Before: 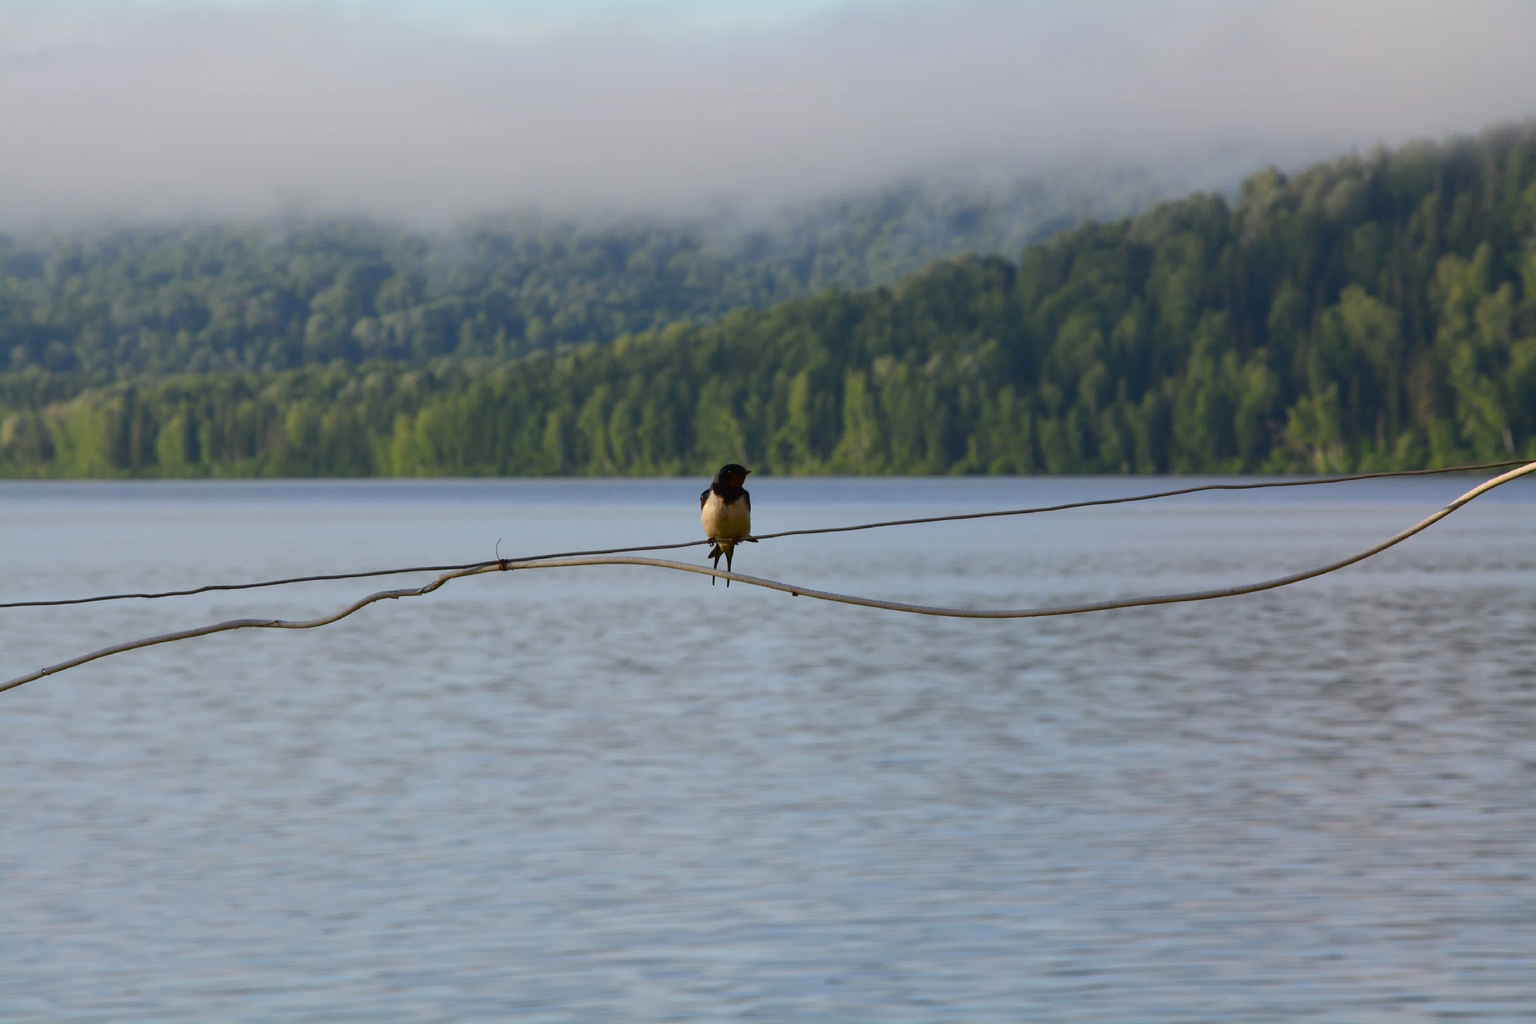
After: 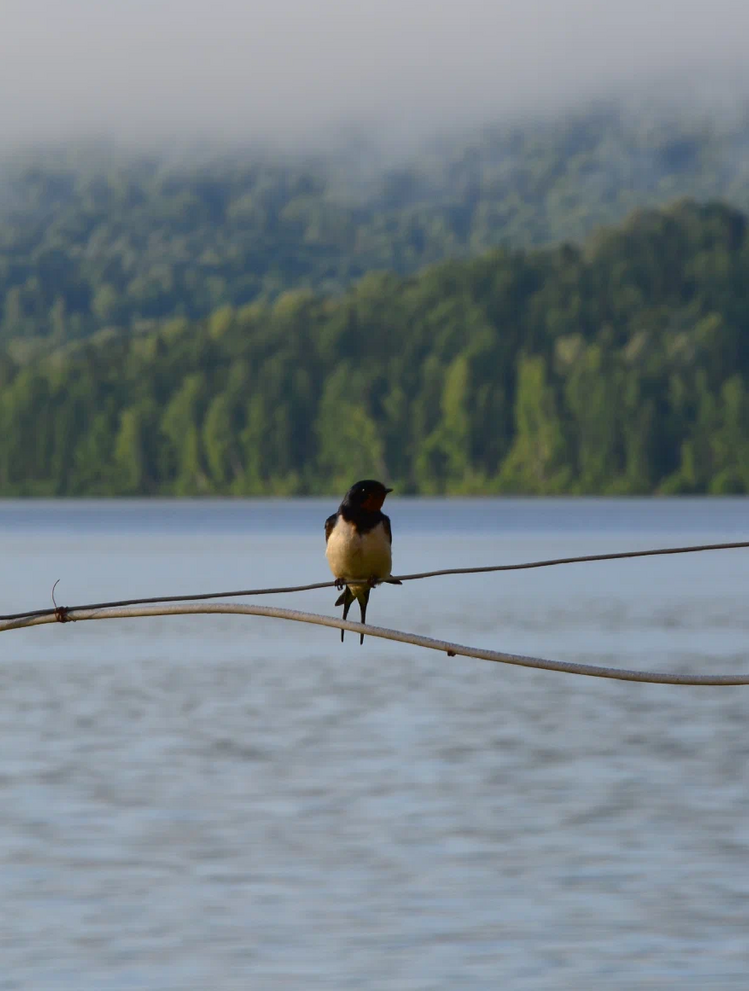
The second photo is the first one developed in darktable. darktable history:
crop and rotate: left 29.739%, top 10.186%, right 33.652%, bottom 17.239%
